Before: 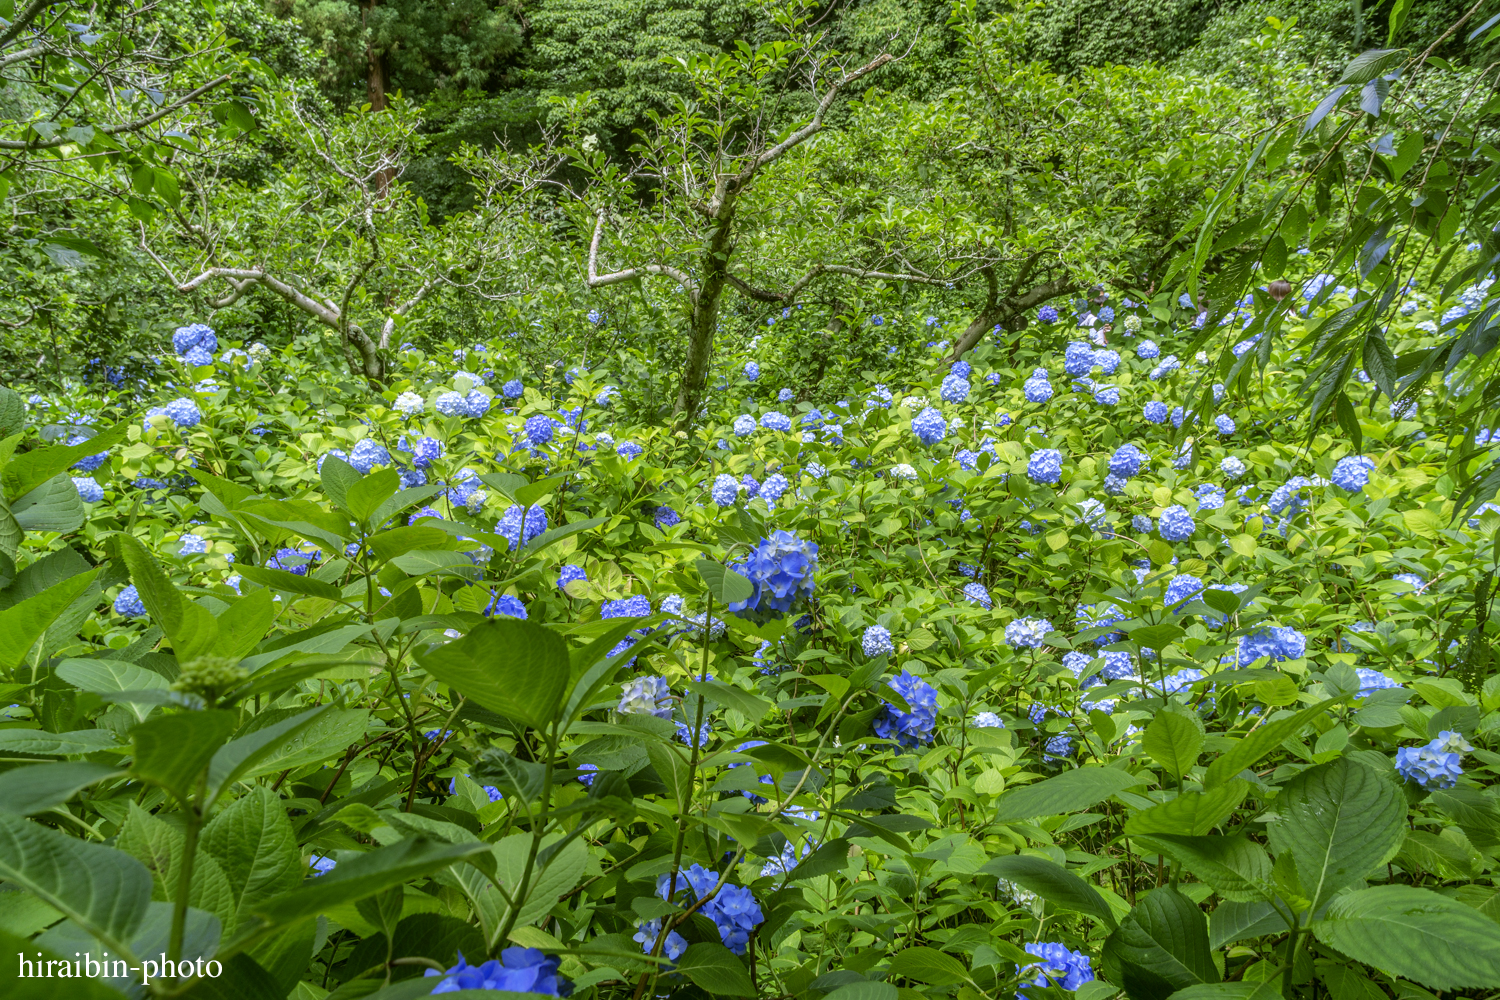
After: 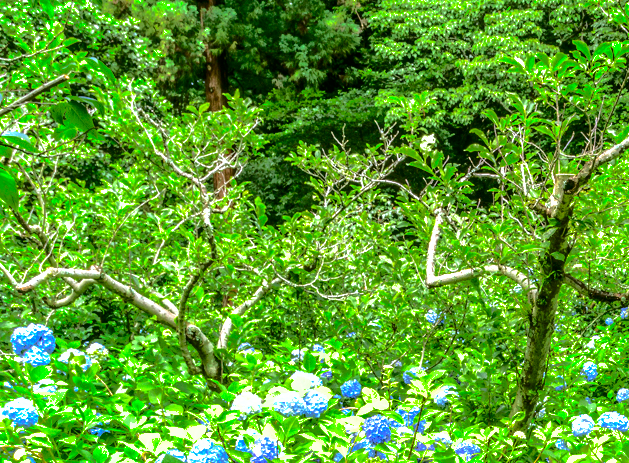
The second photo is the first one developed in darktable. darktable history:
crop and rotate: left 10.817%, top 0.062%, right 47.194%, bottom 53.626%
exposure: exposure 1 EV, compensate highlight preservation false
shadows and highlights: shadows -19.91, highlights -73.15
contrast brightness saturation: contrast 0.28
